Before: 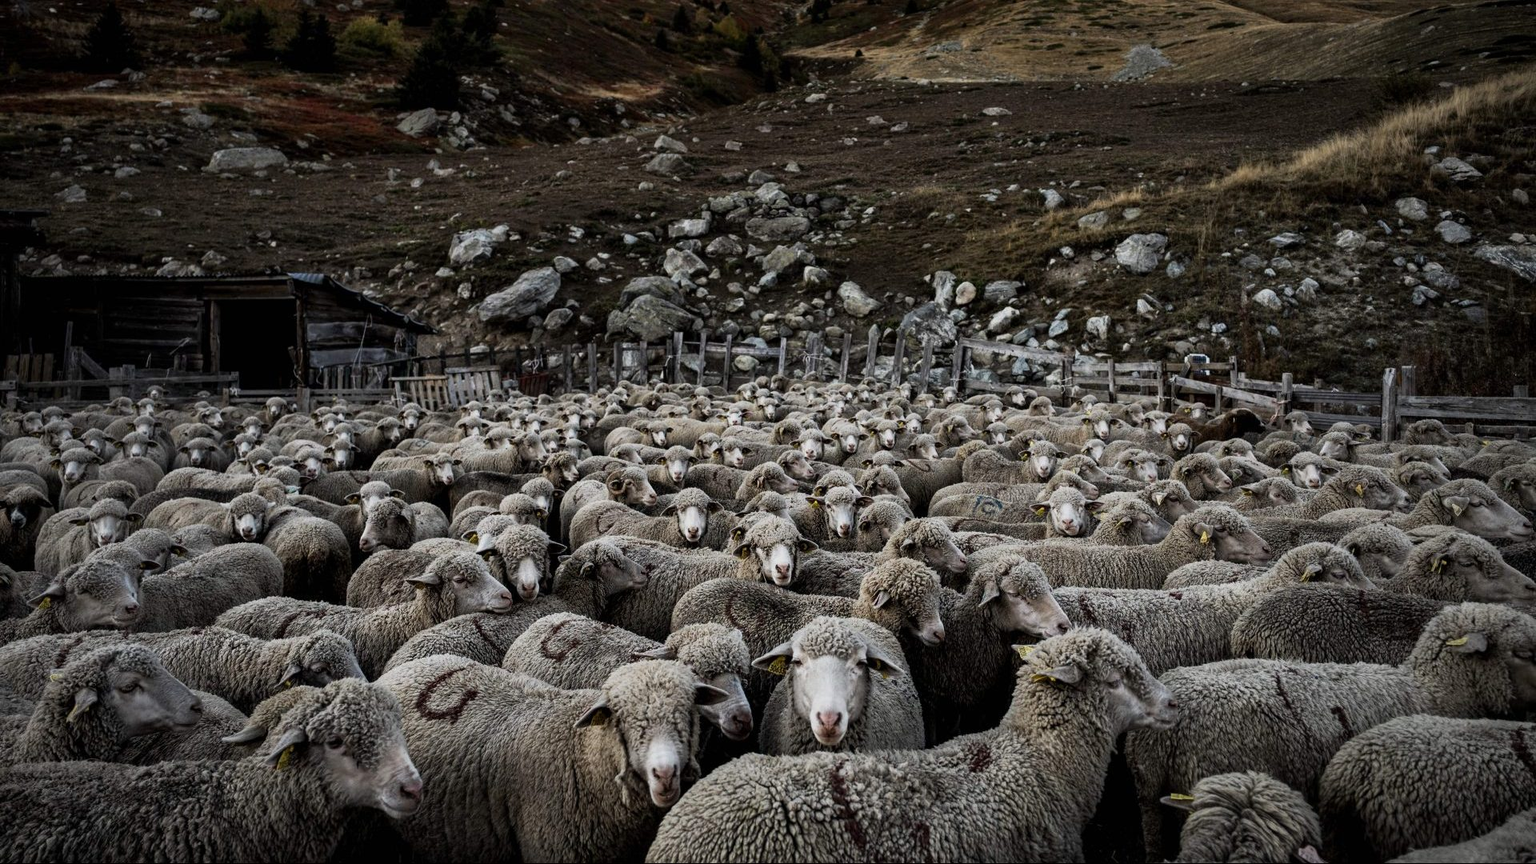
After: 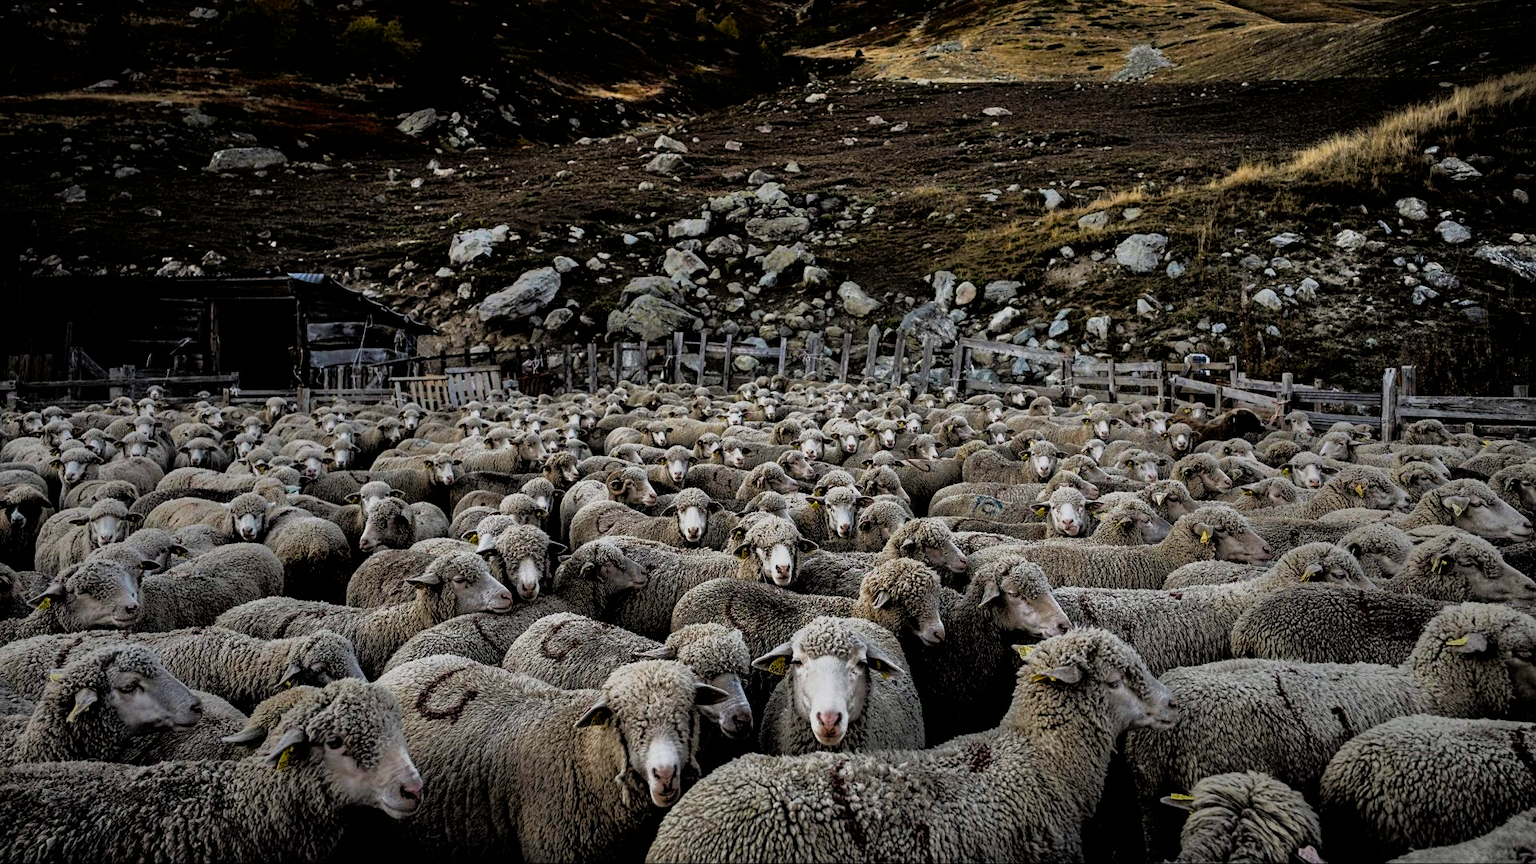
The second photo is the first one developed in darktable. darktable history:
color balance rgb: perceptual saturation grading › global saturation 30%, global vibrance 20%
sharpen: amount 0.2
tone equalizer: -7 EV -0.63 EV, -6 EV 1 EV, -5 EV -0.45 EV, -4 EV 0.43 EV, -3 EV 0.41 EV, -2 EV 0.15 EV, -1 EV -0.15 EV, +0 EV -0.39 EV, smoothing diameter 25%, edges refinement/feathering 10, preserve details guided filter
filmic rgb: black relative exposure -5 EV, hardness 2.88, contrast 1.3, highlights saturation mix -30%
rgb curve: curves: ch0 [(0, 0) (0.053, 0.068) (0.122, 0.128) (1, 1)]
